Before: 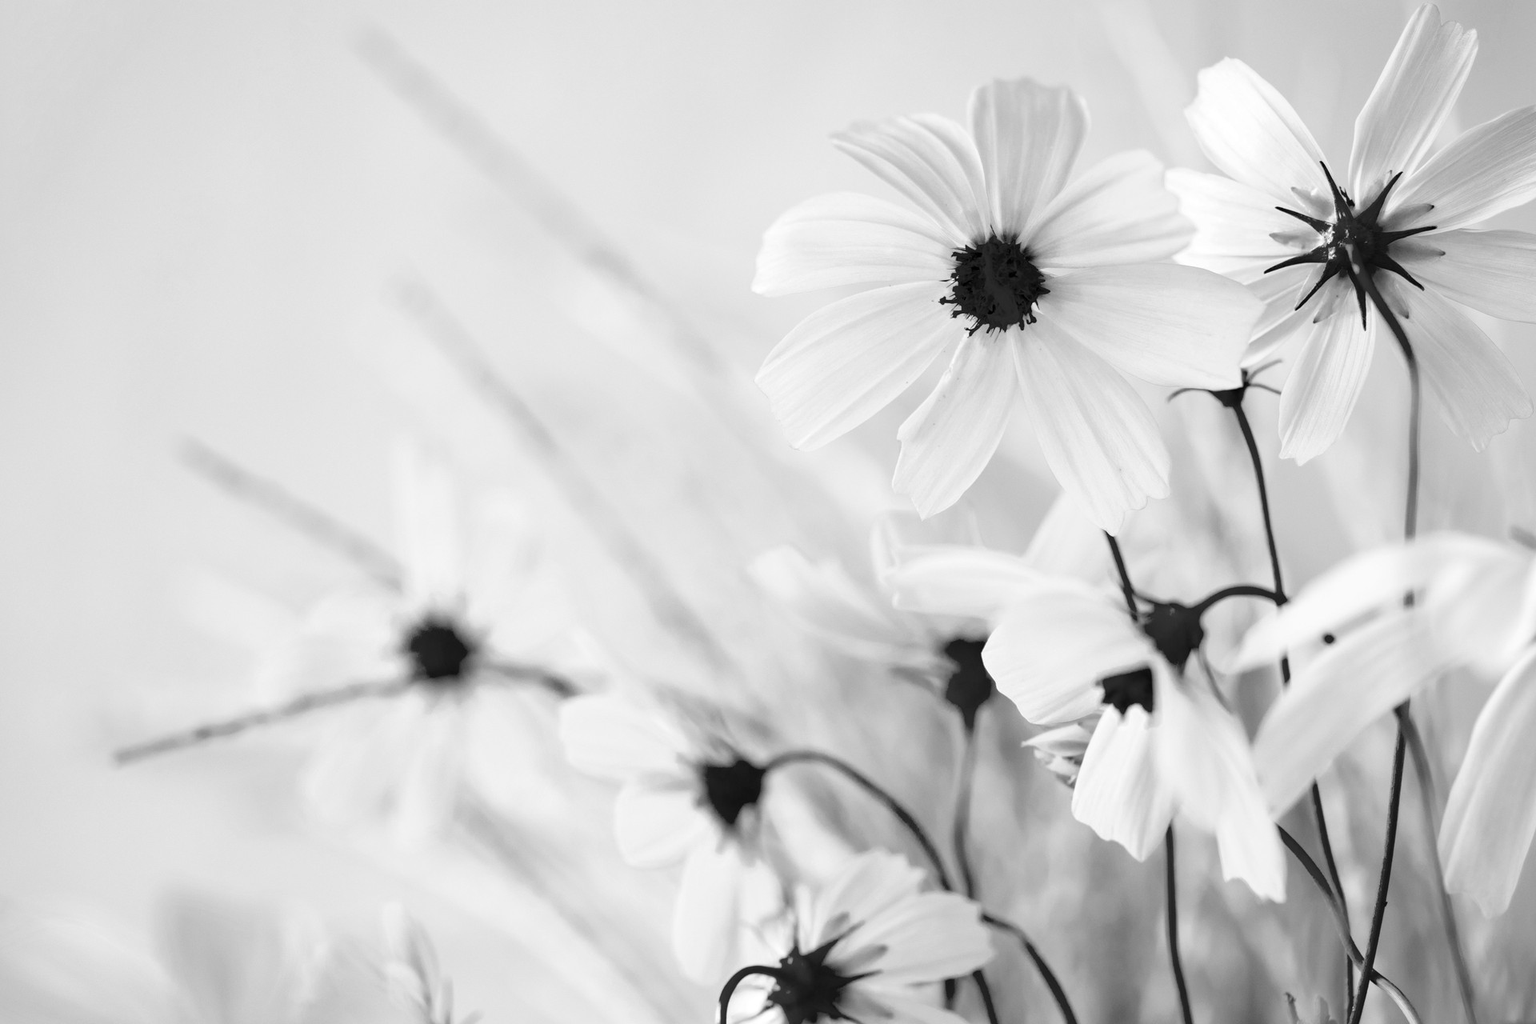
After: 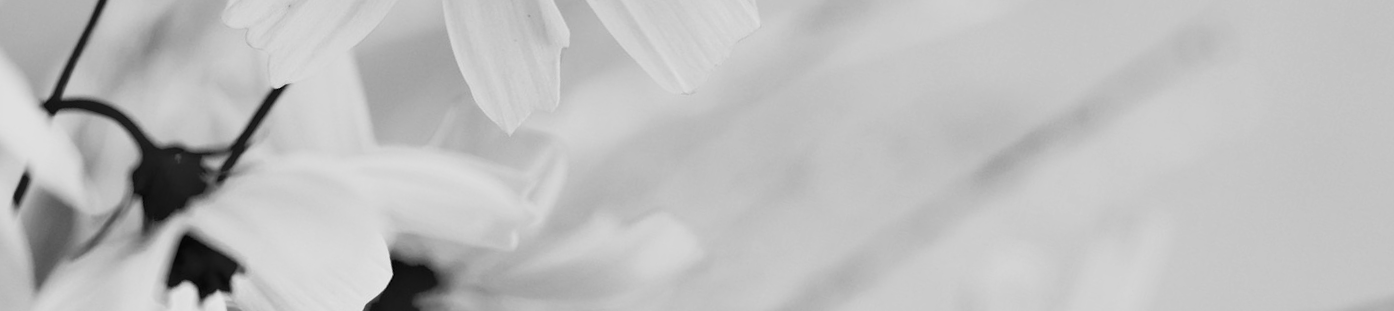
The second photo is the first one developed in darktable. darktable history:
crop and rotate: angle 16.12°, top 30.835%, bottom 35.653%
filmic rgb: black relative exposure -11.35 EV, white relative exposure 3.22 EV, hardness 6.76, color science v6 (2022)
shadows and highlights: low approximation 0.01, soften with gaussian
